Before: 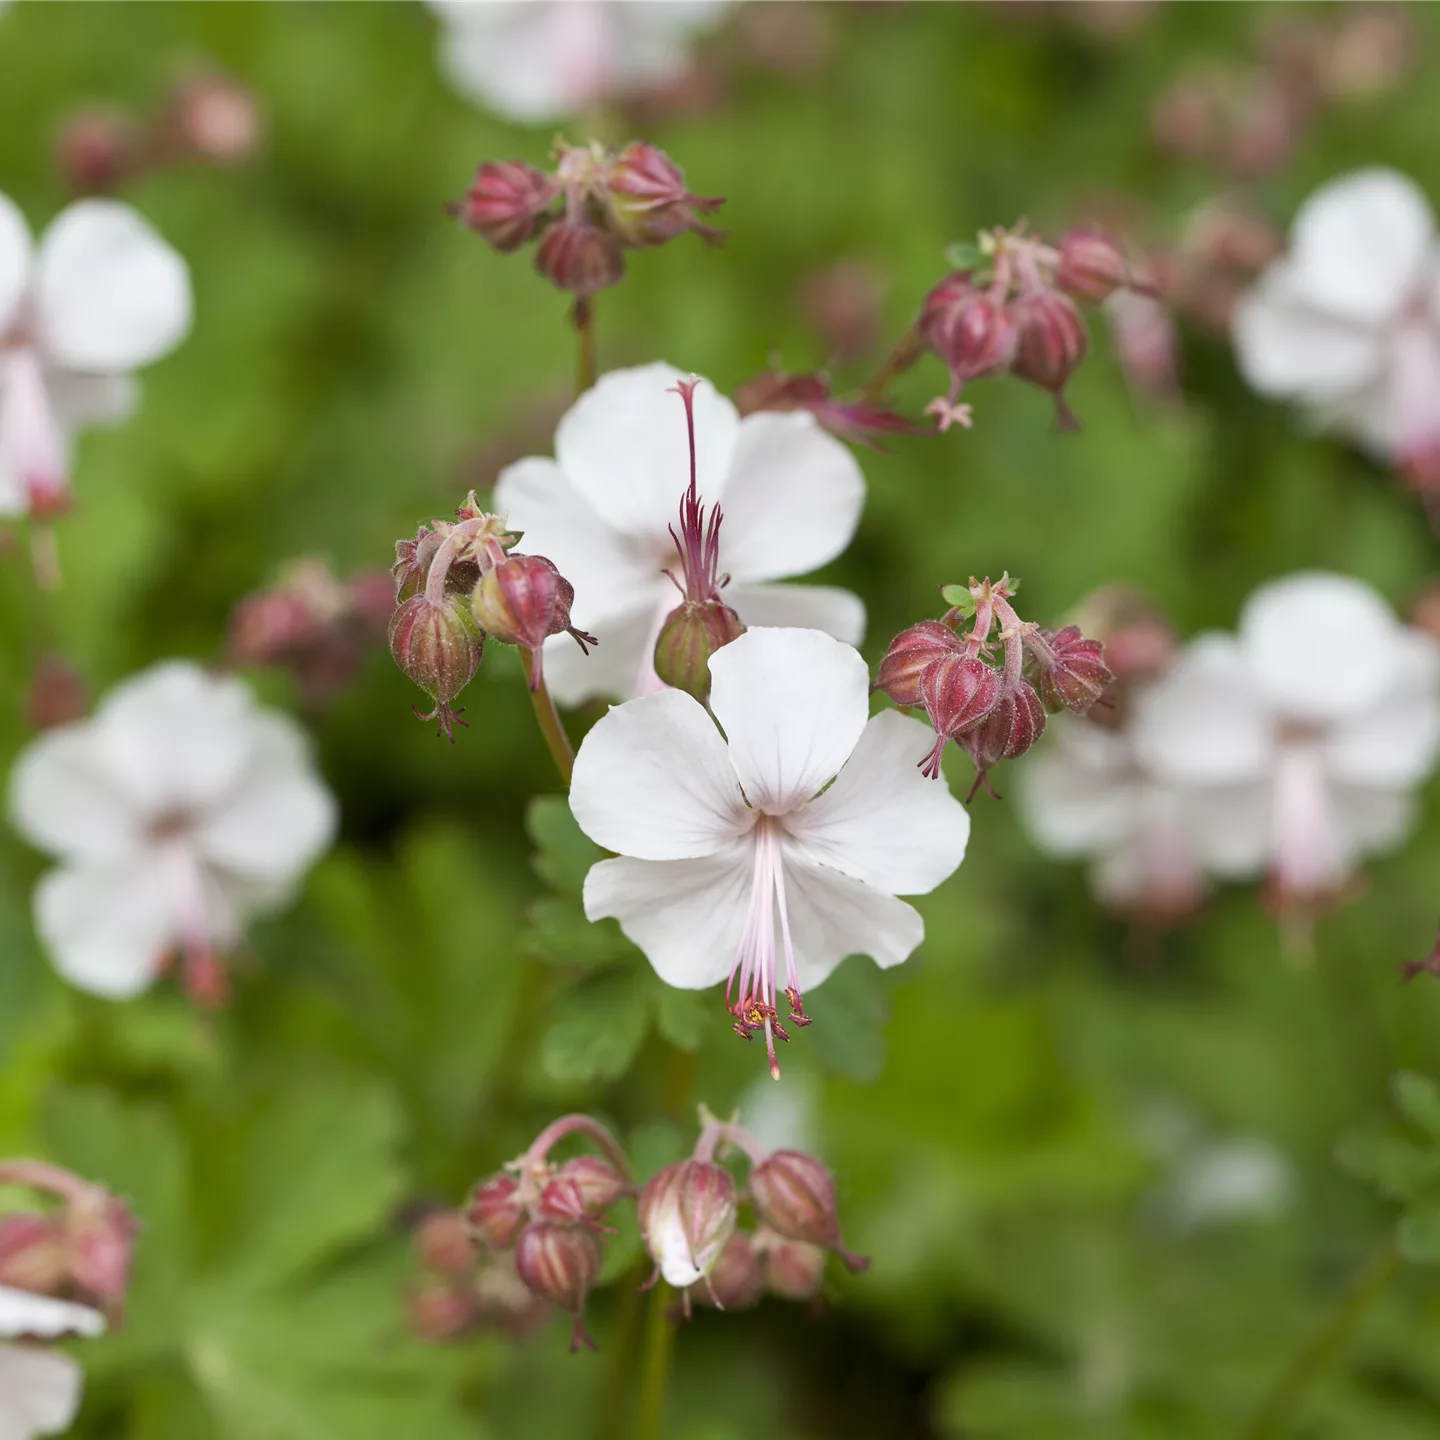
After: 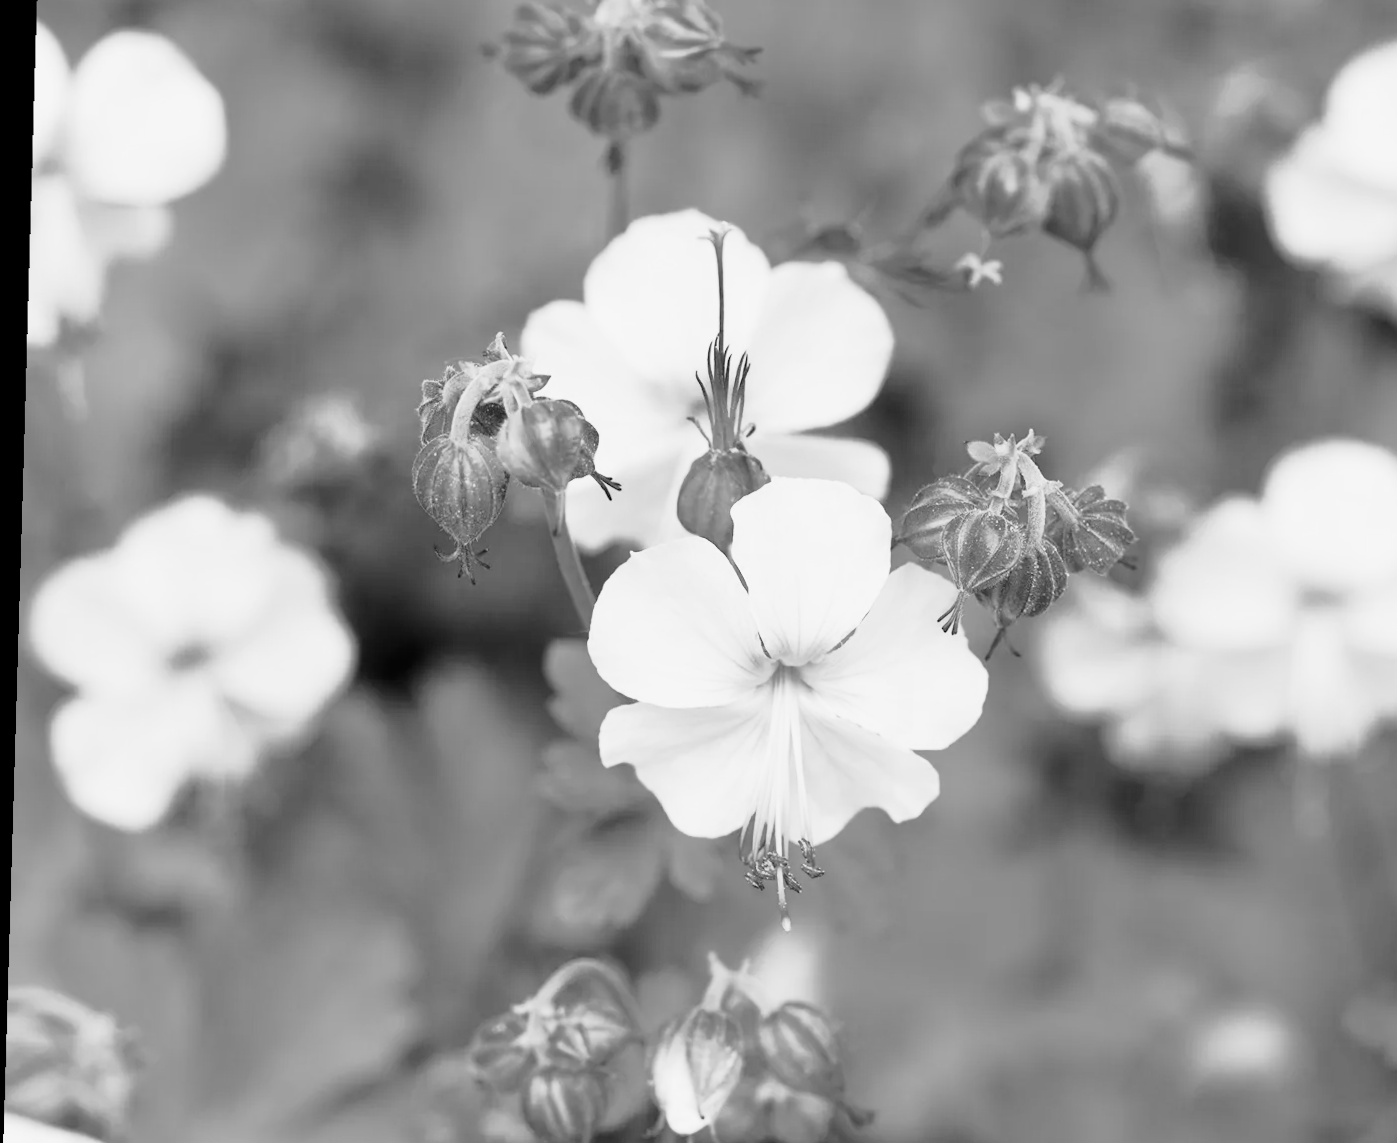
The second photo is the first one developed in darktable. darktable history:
rotate and perspective: rotation 1.72°, automatic cropping off
exposure: black level correction 0, exposure 1.2 EV, compensate highlight preservation false
filmic rgb: black relative exposure -7.5 EV, white relative exposure 5 EV, hardness 3.31, contrast 1.3, contrast in shadows safe
monochrome: on, module defaults
crop and rotate: angle 0.03°, top 11.643%, right 5.651%, bottom 11.189%
tone curve: curves: ch0 [(0, 0) (0.48, 0.431) (0.7, 0.609) (0.864, 0.854) (1, 1)]
color balance rgb: shadows lift › hue 87.51°, highlights gain › chroma 0.68%, highlights gain › hue 55.1°, global offset › chroma 0.13%, global offset › hue 253.66°, linear chroma grading › global chroma 0.5%, perceptual saturation grading › global saturation 16.38%
